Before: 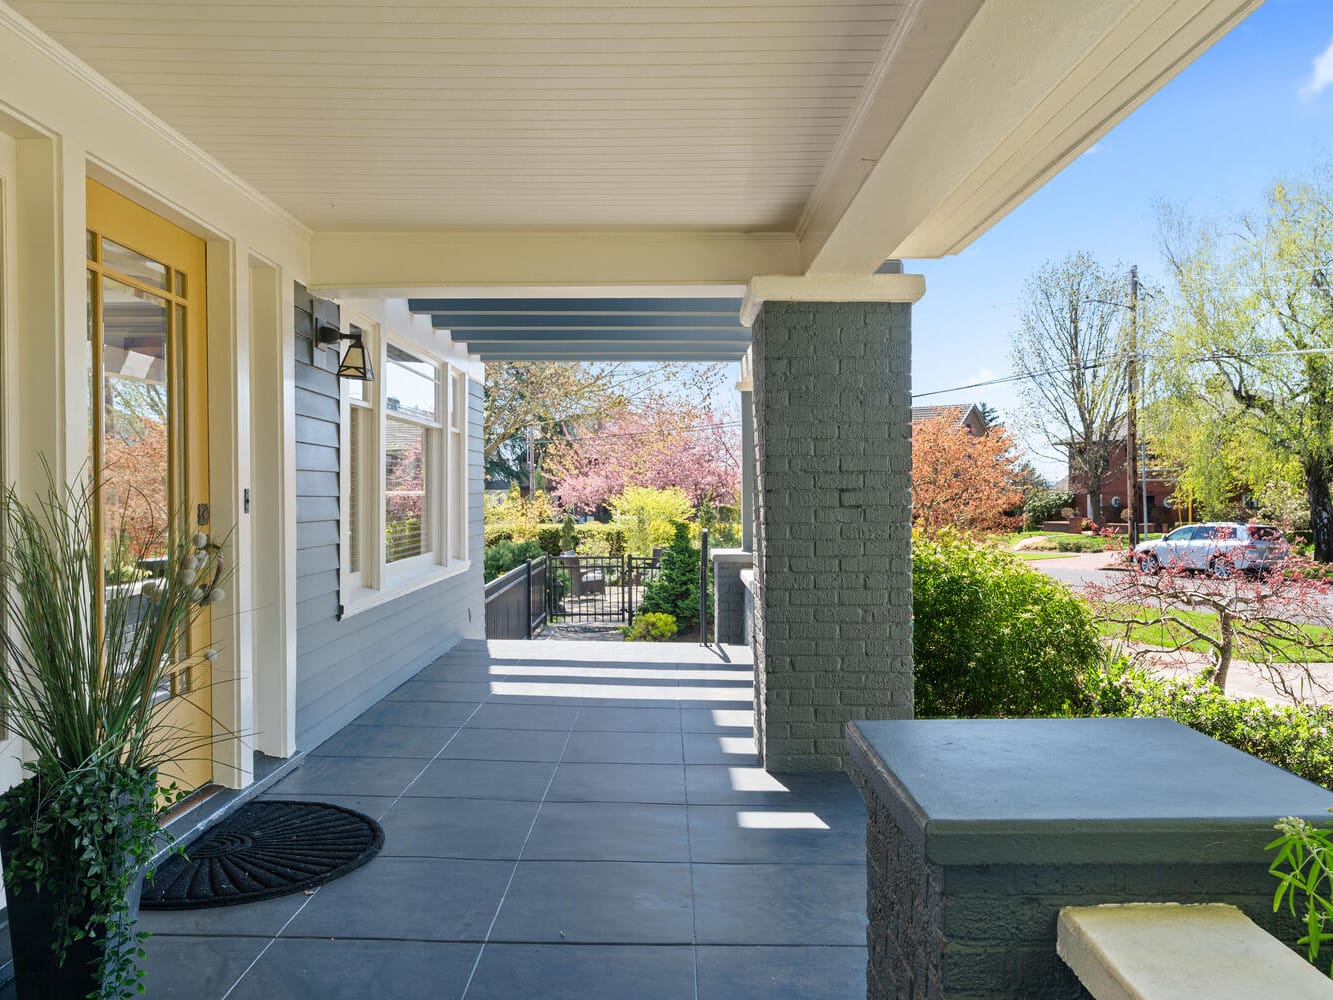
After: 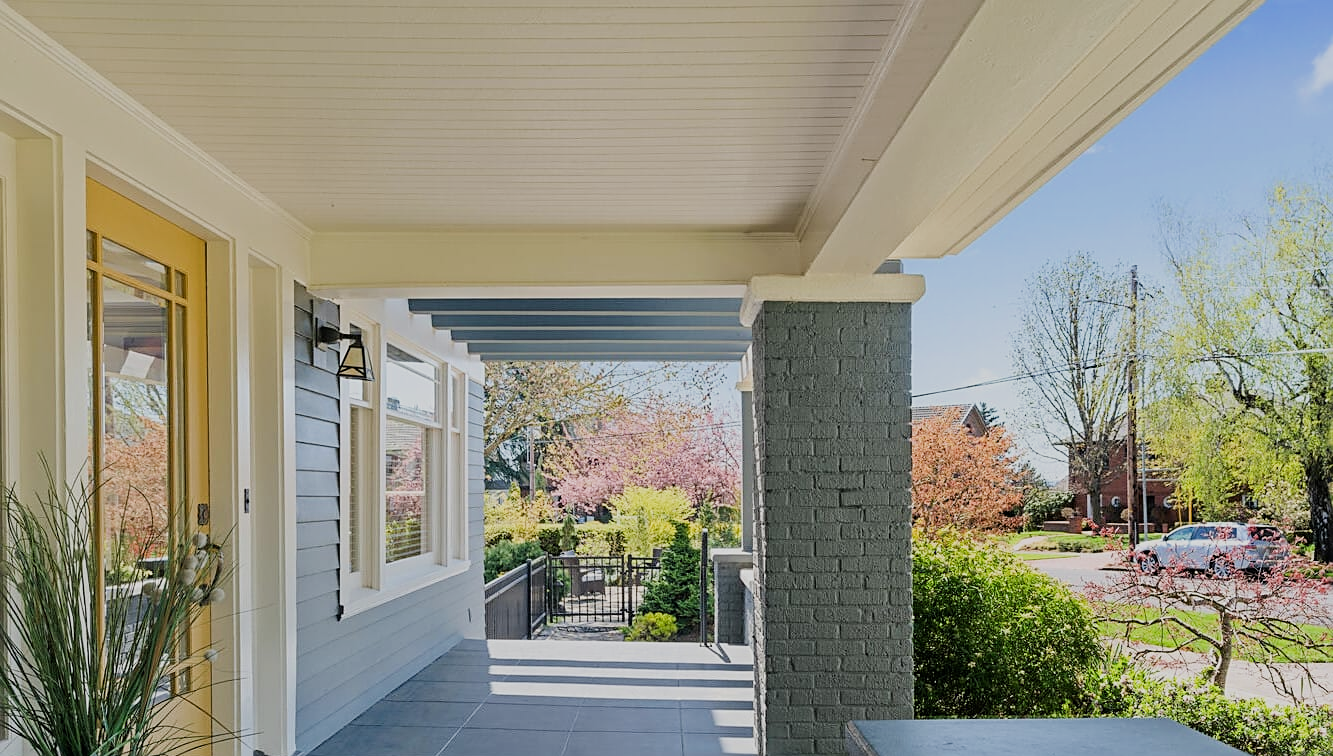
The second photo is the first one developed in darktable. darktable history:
filmic rgb: black relative exposure -16 EV, white relative exposure 6.1 EV, hardness 5.22
crop: bottom 24.4%
sharpen: on, module defaults
